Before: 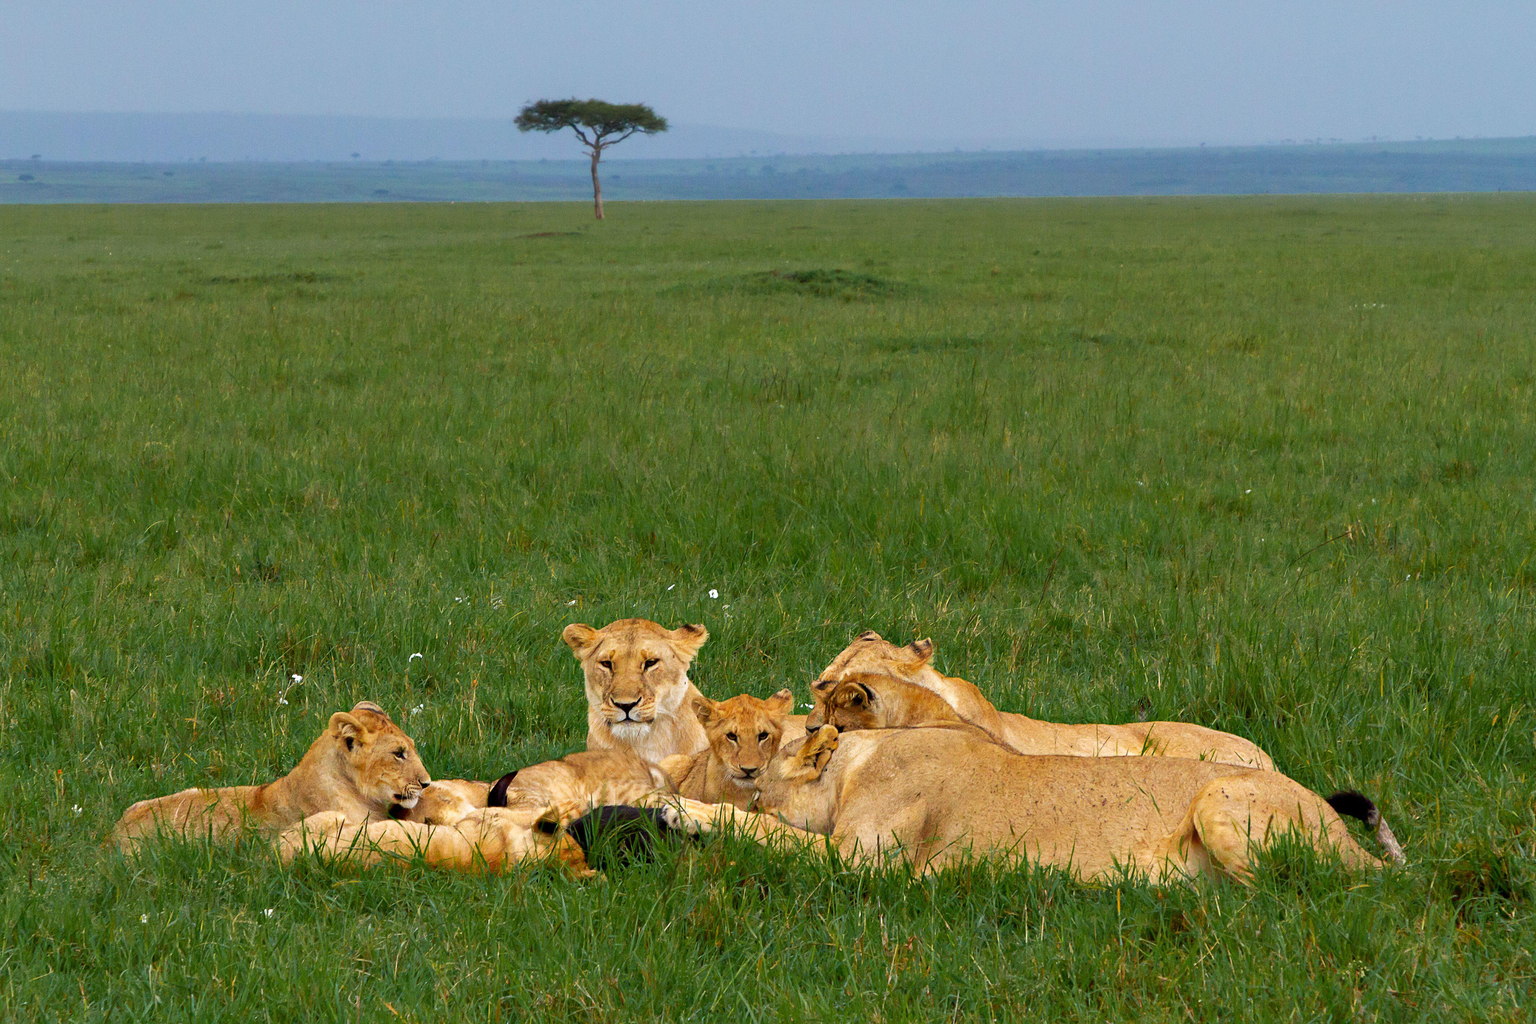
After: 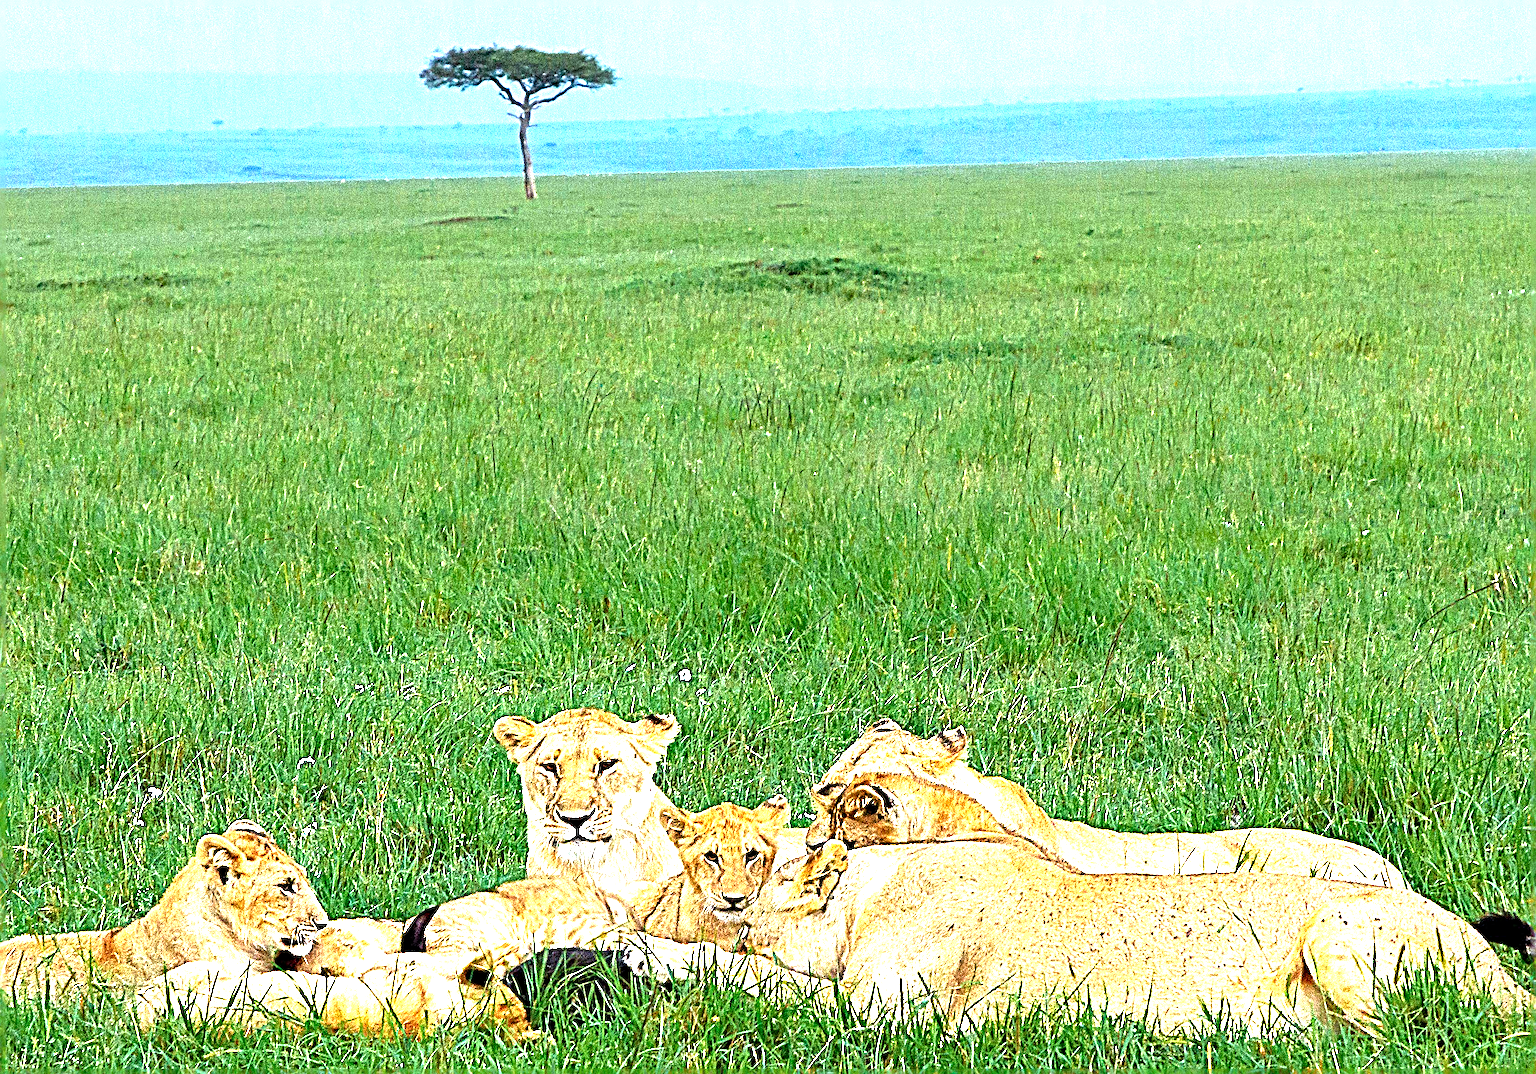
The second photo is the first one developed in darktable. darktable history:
levels: levels [0, 0.352, 0.703]
crop: left 11.225%, top 5.381%, right 9.565%, bottom 10.314%
sharpen: radius 6.3, amount 1.8, threshold 0
color calibration: illuminant F (fluorescent), F source F9 (Cool White Deluxe 4150 K) – high CRI, x 0.374, y 0.373, temperature 4158.34 K
rotate and perspective: rotation -1°, crop left 0.011, crop right 0.989, crop top 0.025, crop bottom 0.975
exposure: exposure 0.6 EV, compensate highlight preservation false
